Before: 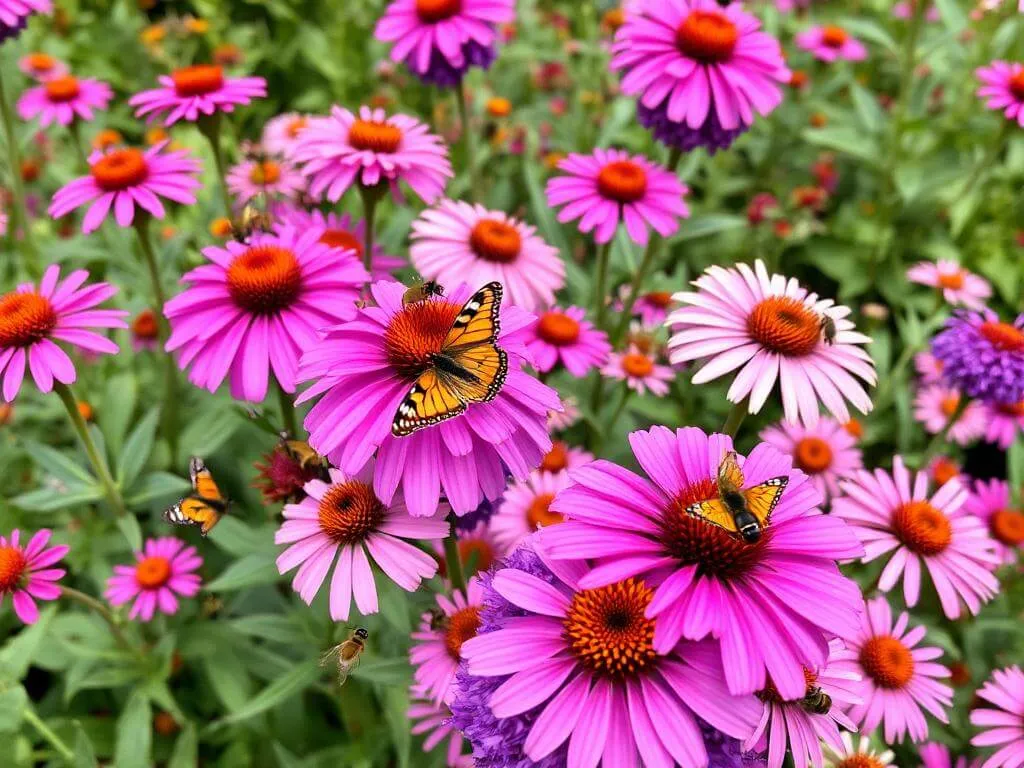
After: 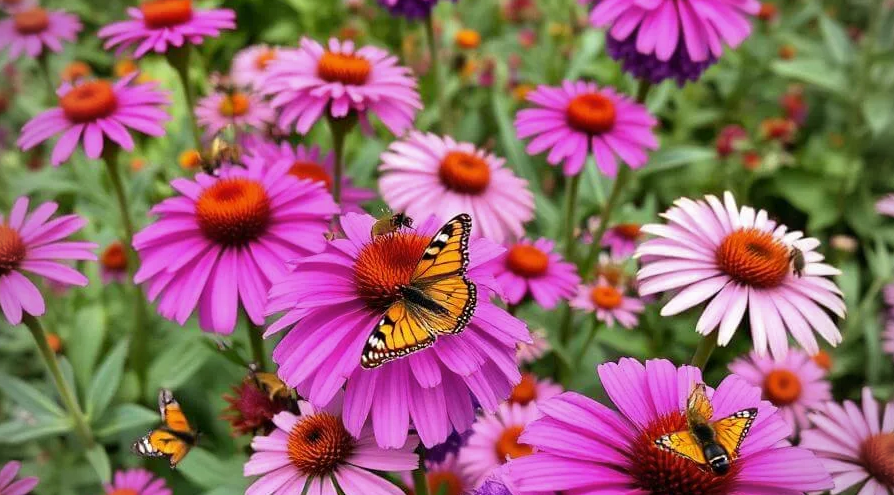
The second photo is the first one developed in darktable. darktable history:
crop: left 3.044%, top 8.887%, right 9.635%, bottom 26.624%
vignetting: brightness -0.523, saturation -0.509, unbound false
color zones: curves: ch0 [(0.068, 0.464) (0.25, 0.5) (0.48, 0.508) (0.75, 0.536) (0.886, 0.476) (0.967, 0.456)]; ch1 [(0.066, 0.456) (0.25, 0.5) (0.616, 0.508) (0.746, 0.56) (0.934, 0.444)]
